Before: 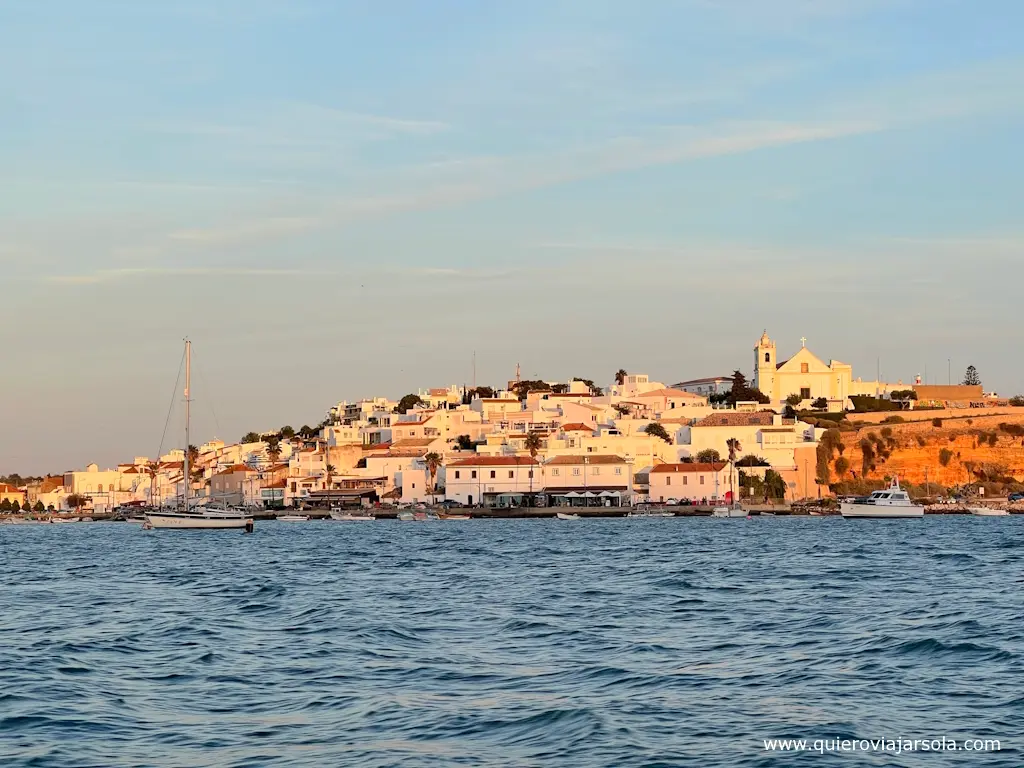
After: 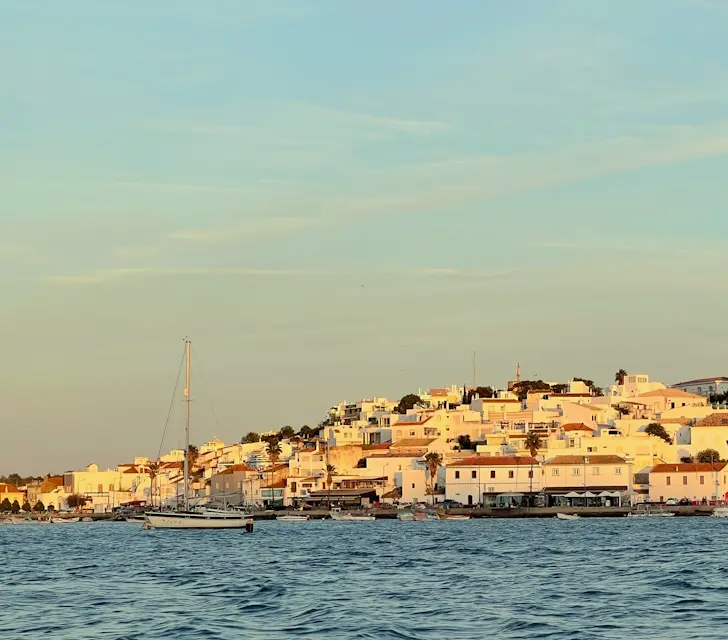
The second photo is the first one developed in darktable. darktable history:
color correction: highlights a* -5.94, highlights b* 11.19
crop: right 28.885%, bottom 16.626%
